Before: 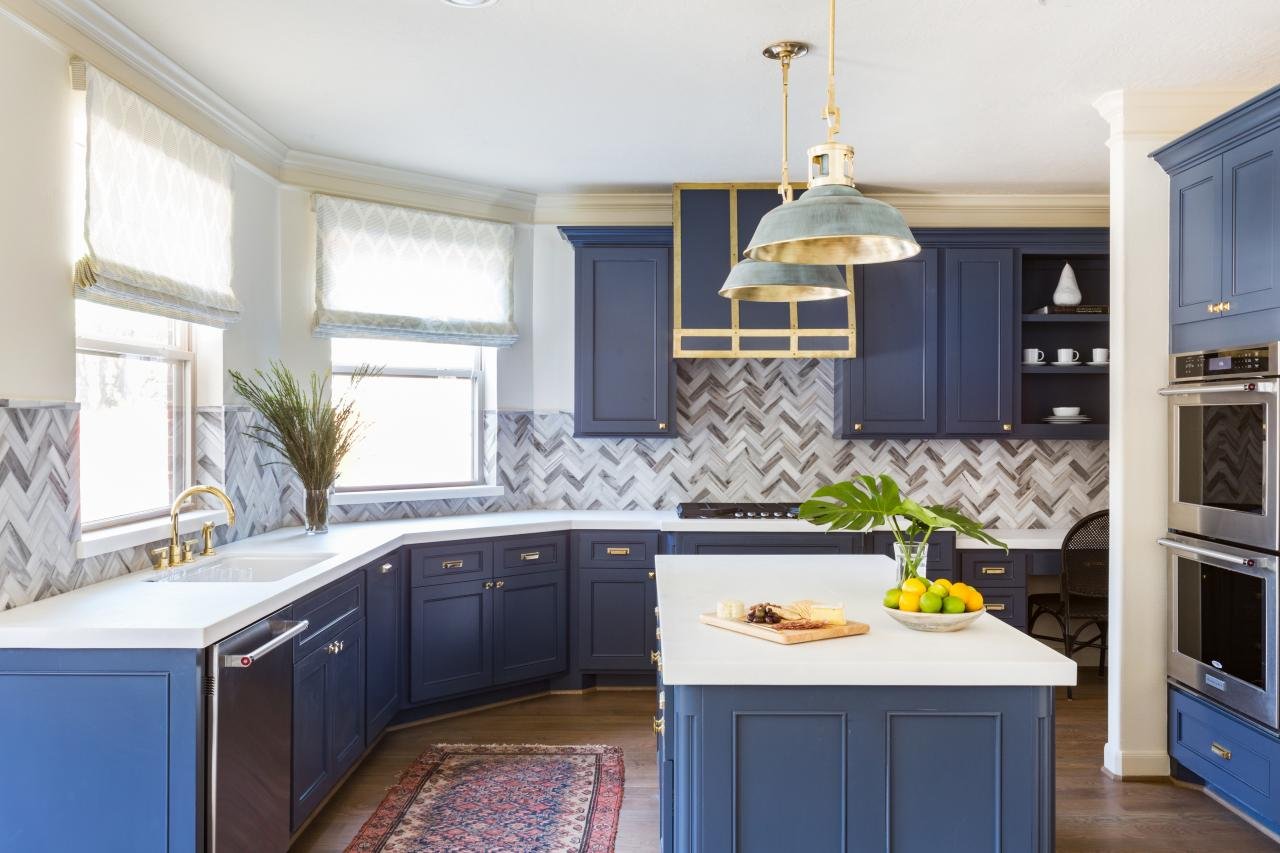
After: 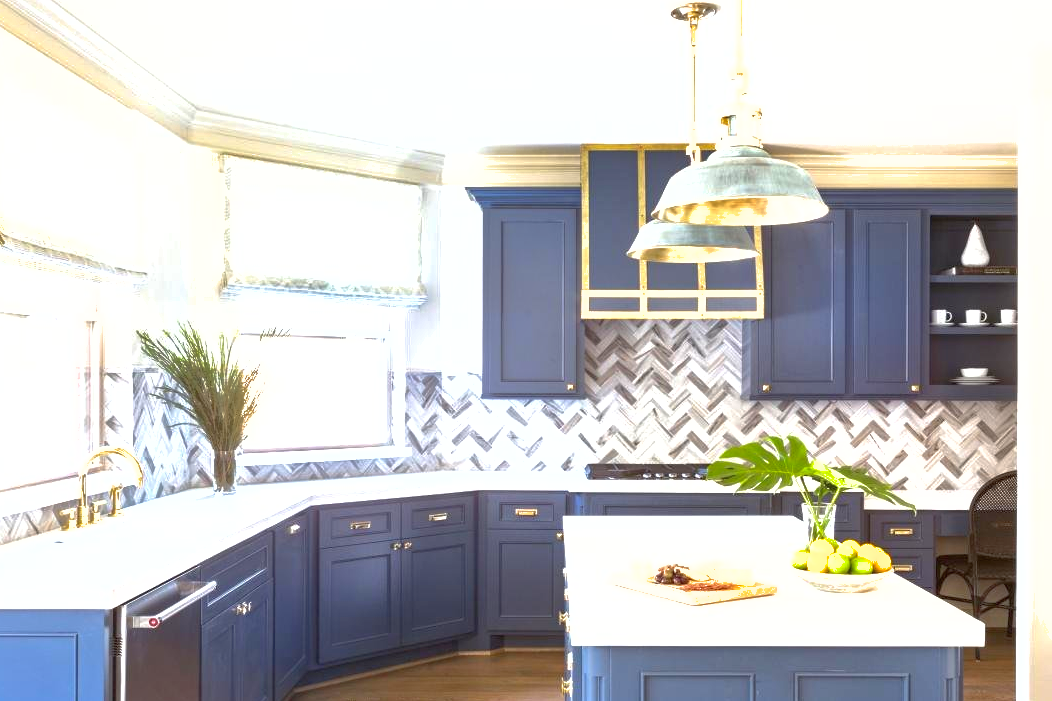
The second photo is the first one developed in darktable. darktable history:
shadows and highlights: on, module defaults
exposure: black level correction 0, exposure 1.1 EV, compensate exposure bias true, compensate highlight preservation false
crop and rotate: left 7.196%, top 4.574%, right 10.605%, bottom 13.178%
